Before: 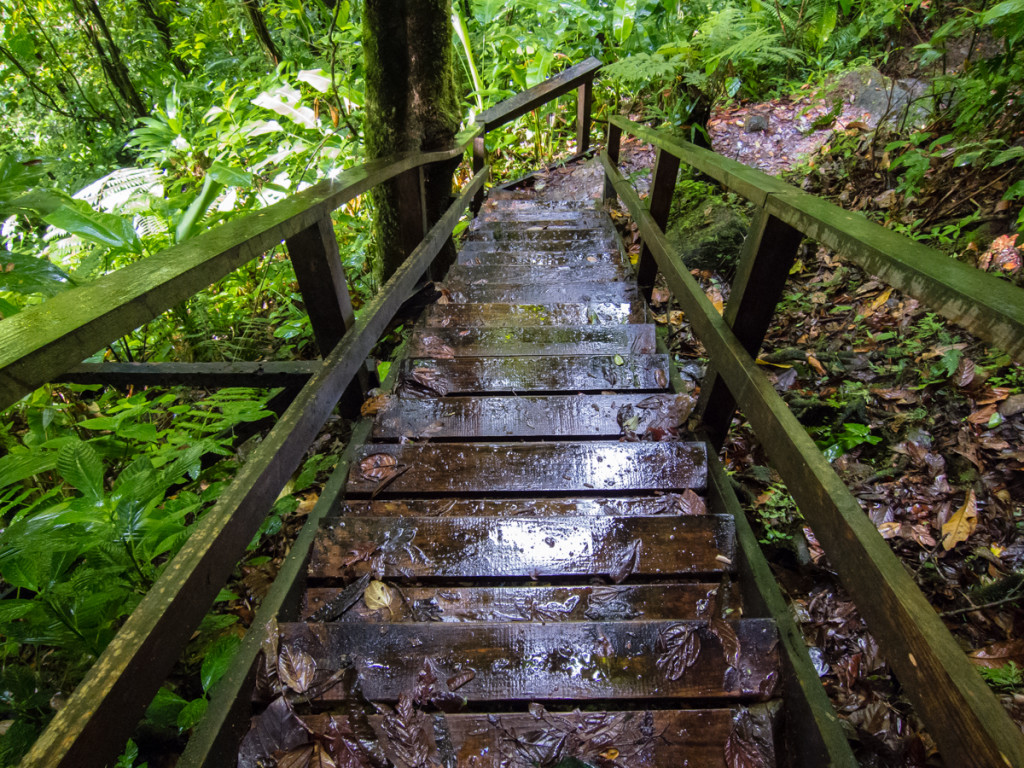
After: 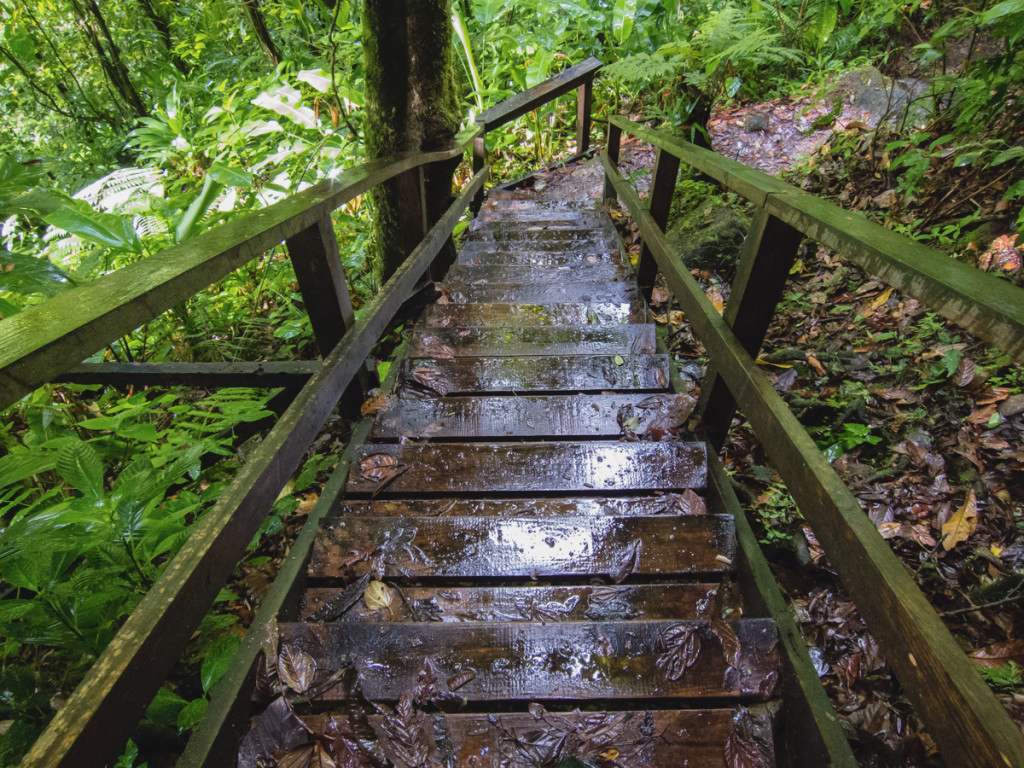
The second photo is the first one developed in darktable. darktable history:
contrast brightness saturation: contrast -0.092, saturation -0.095
